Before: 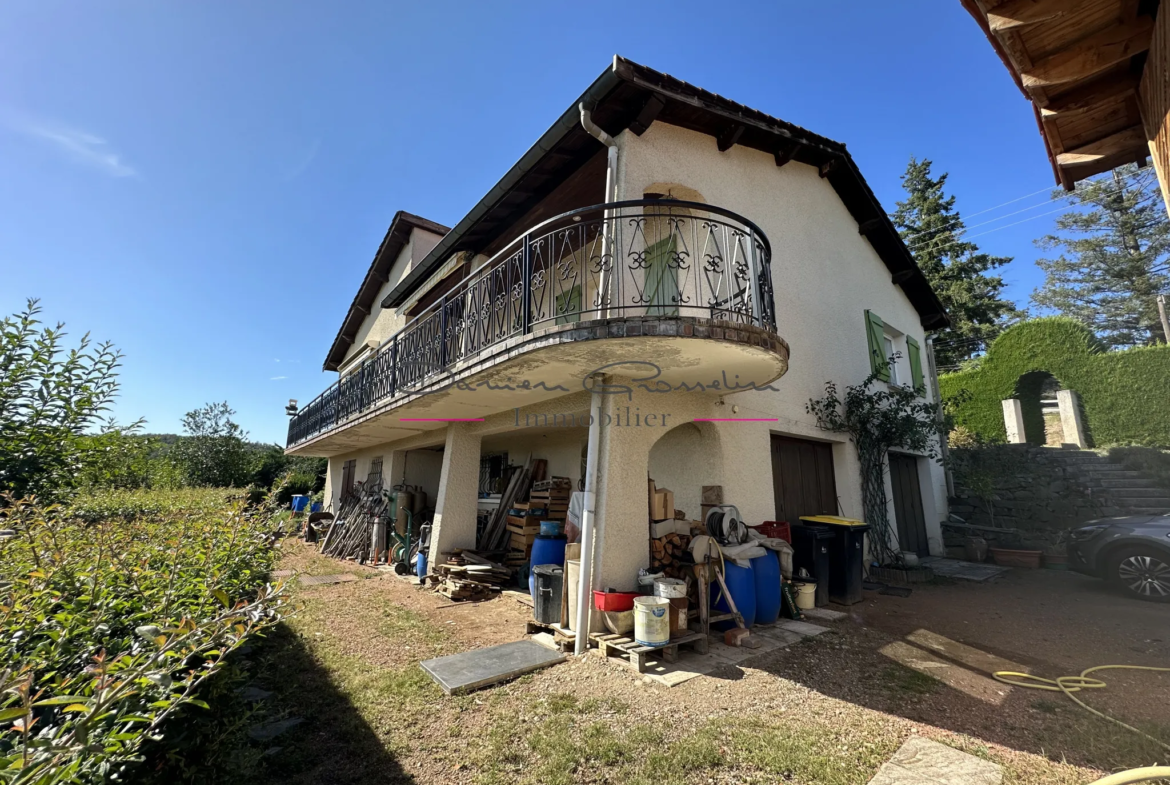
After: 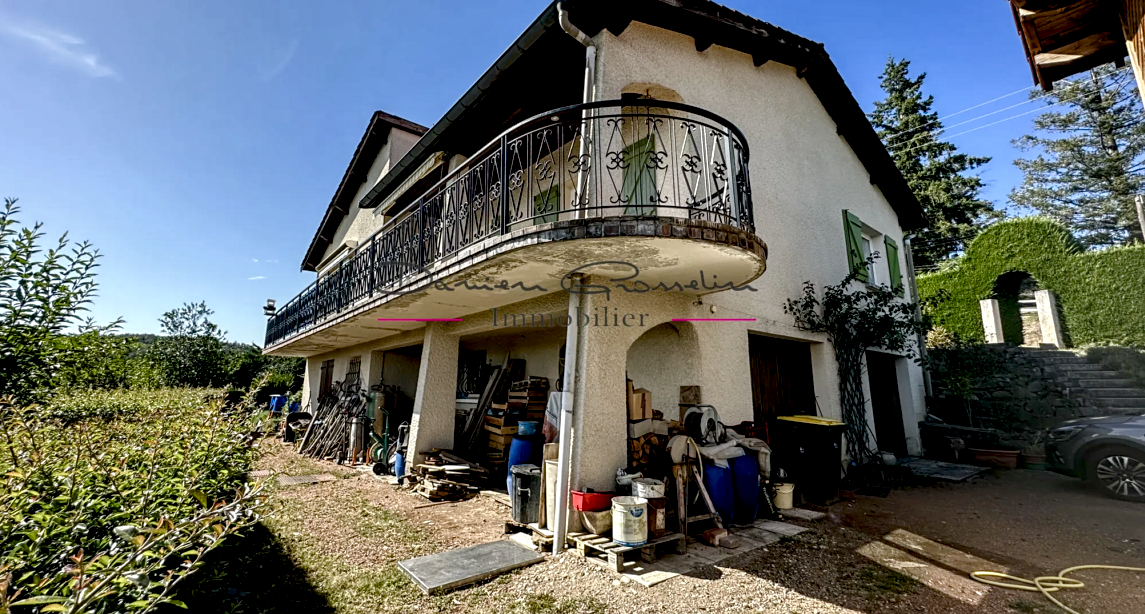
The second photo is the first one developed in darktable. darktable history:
color balance rgb: shadows lift › chroma 0.797%, shadows lift › hue 113.06°, global offset › luminance -1.031%, perceptual saturation grading › global saturation 20%, perceptual saturation grading › highlights -50.016%, perceptual saturation grading › shadows 30.105%
sharpen: amount 0.206
crop and rotate: left 1.893%, top 12.818%, right 0.17%, bottom 8.849%
local contrast: highlights 60%, shadows 59%, detail 160%
